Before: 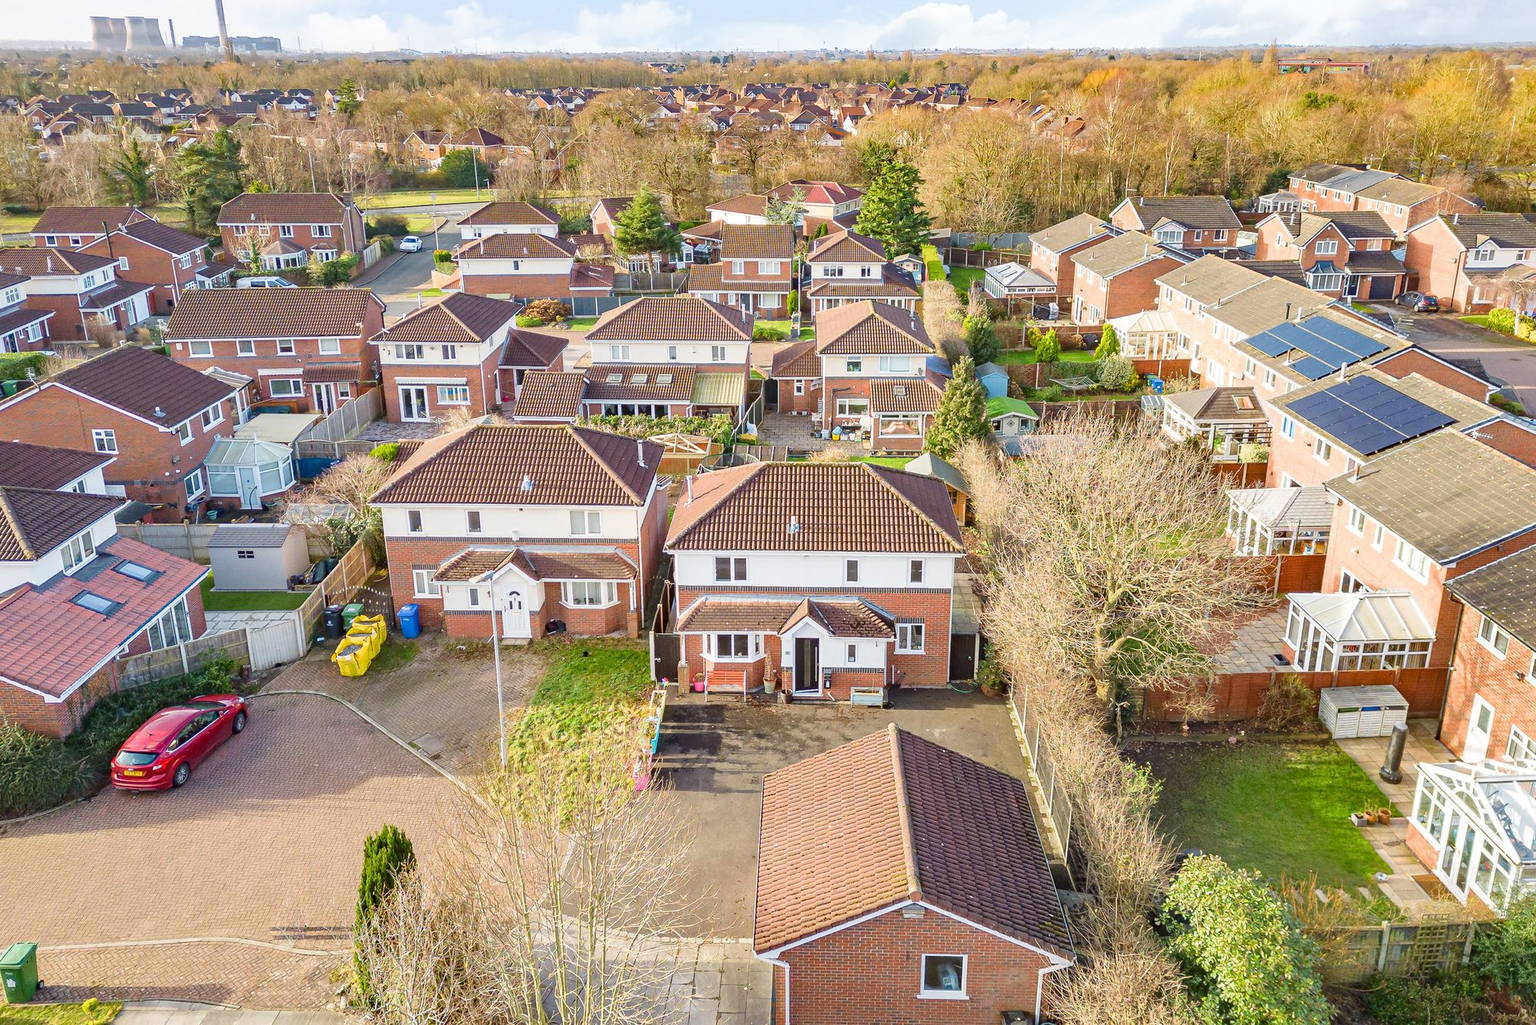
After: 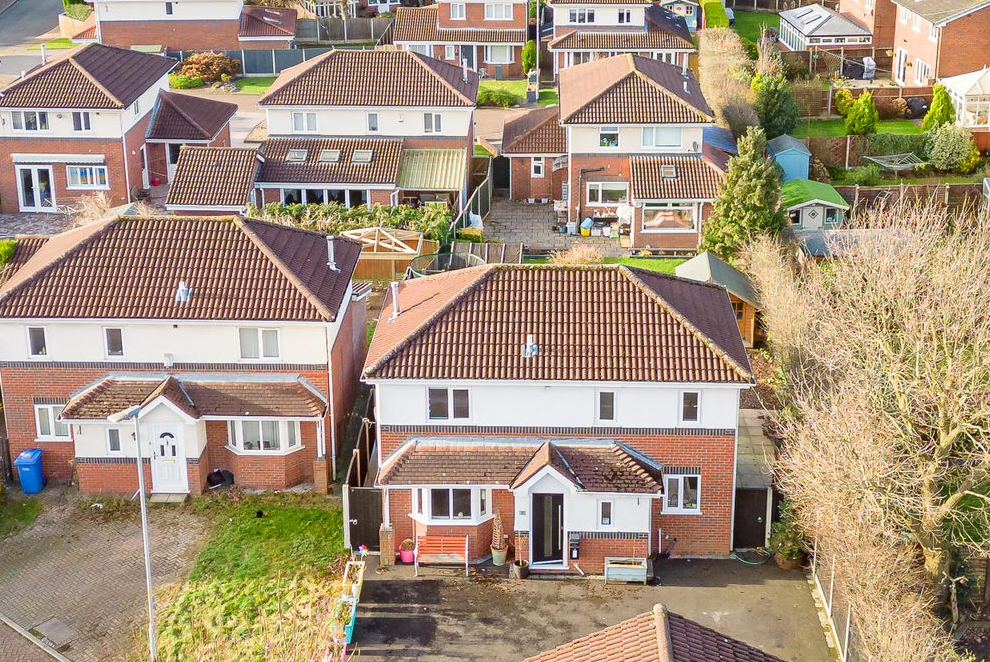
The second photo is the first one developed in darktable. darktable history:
crop: left 25.195%, top 25.331%, right 25.277%, bottom 25.021%
